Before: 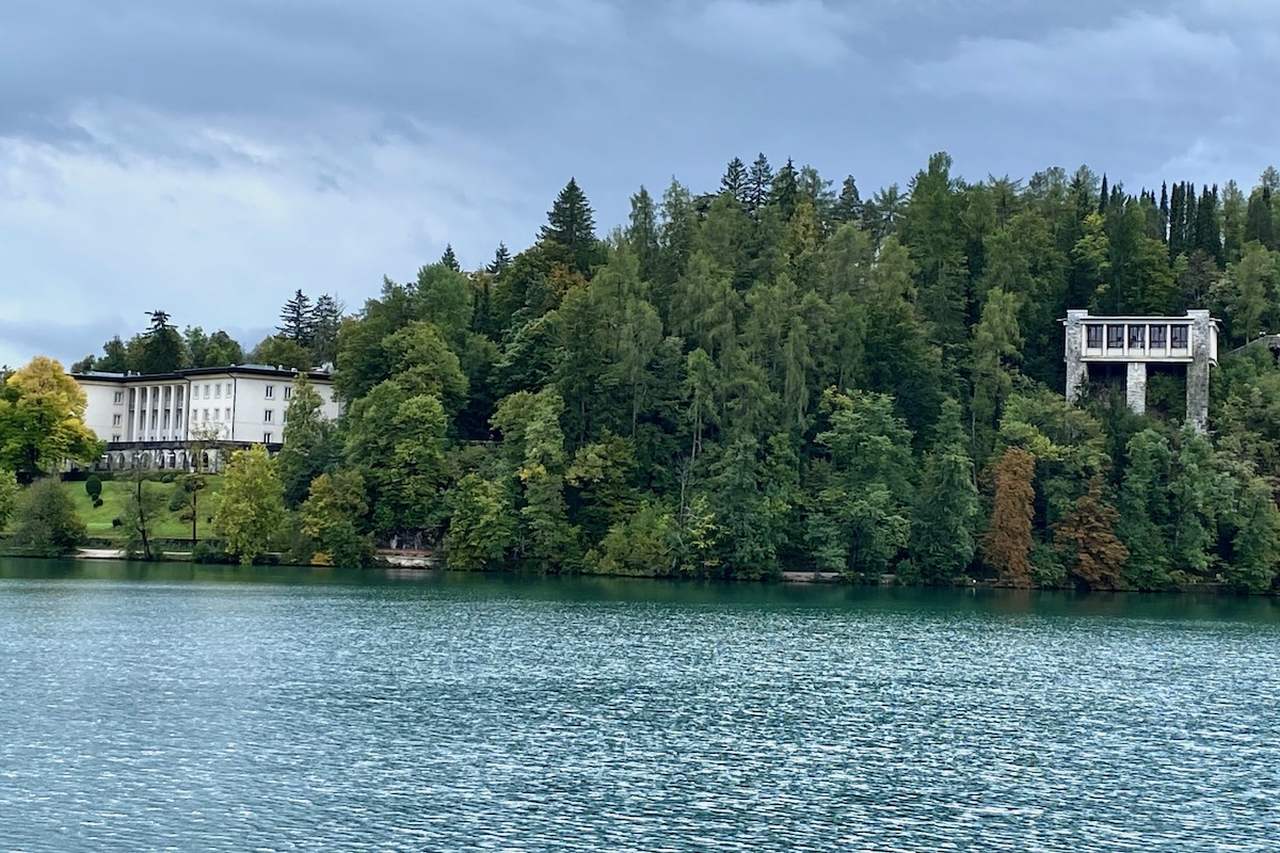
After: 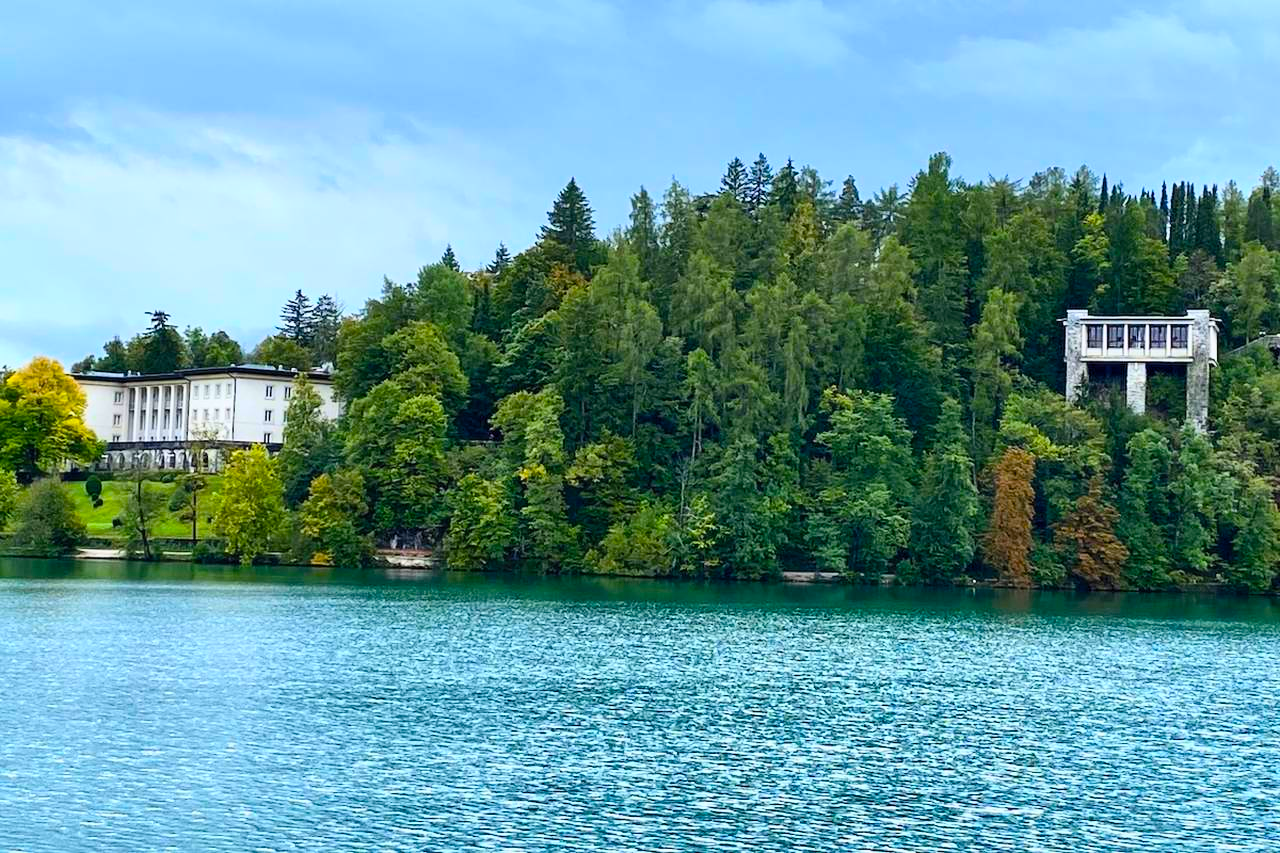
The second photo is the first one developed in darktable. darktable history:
color balance rgb: linear chroma grading › global chroma 15%, perceptual saturation grading › global saturation 30%
contrast brightness saturation: contrast 0.2, brightness 0.16, saturation 0.22
